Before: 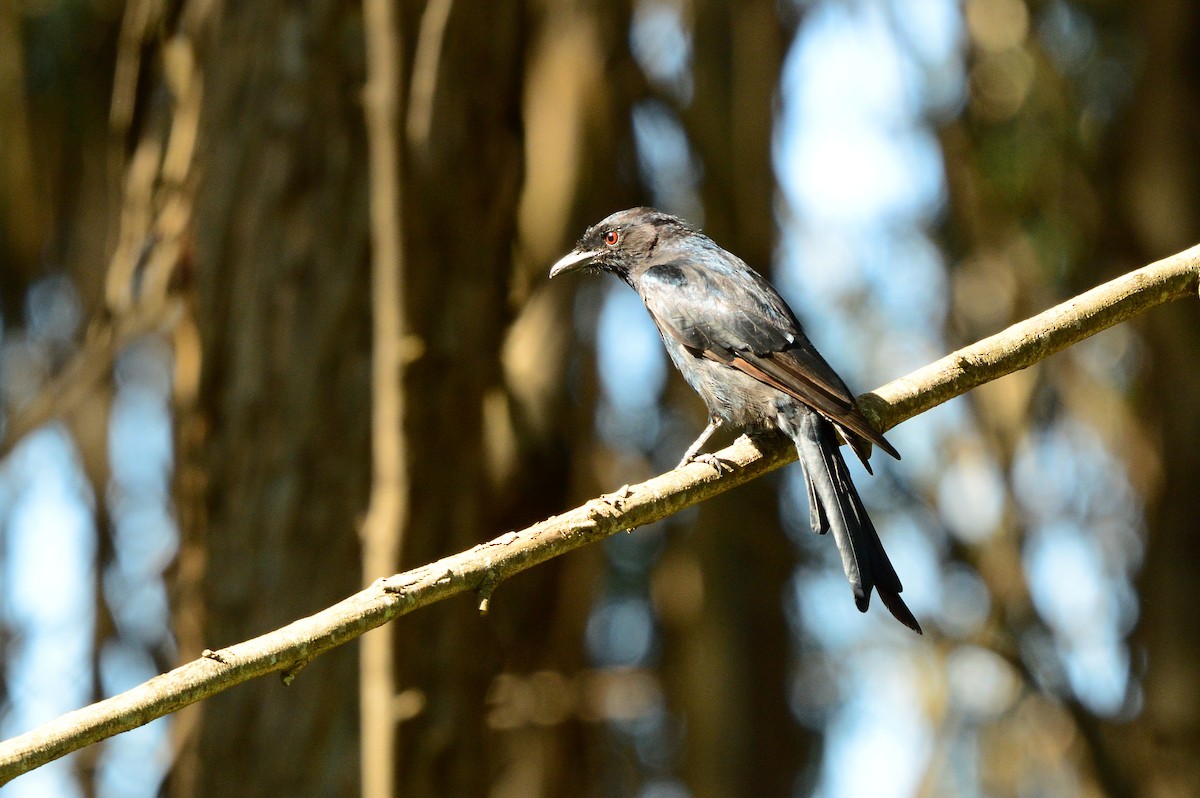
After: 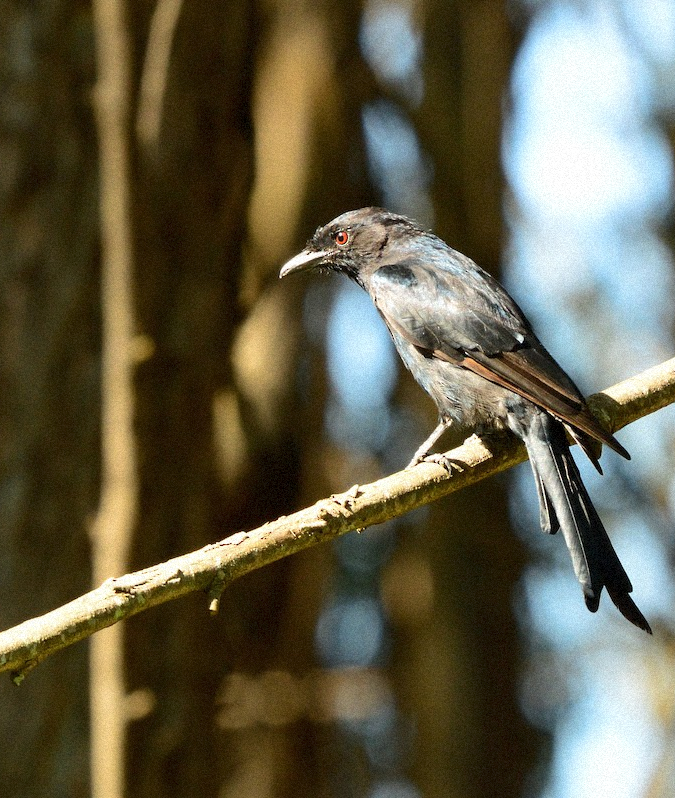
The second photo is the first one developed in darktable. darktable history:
grain: mid-tones bias 0%
crop and rotate: left 22.516%, right 21.234%
